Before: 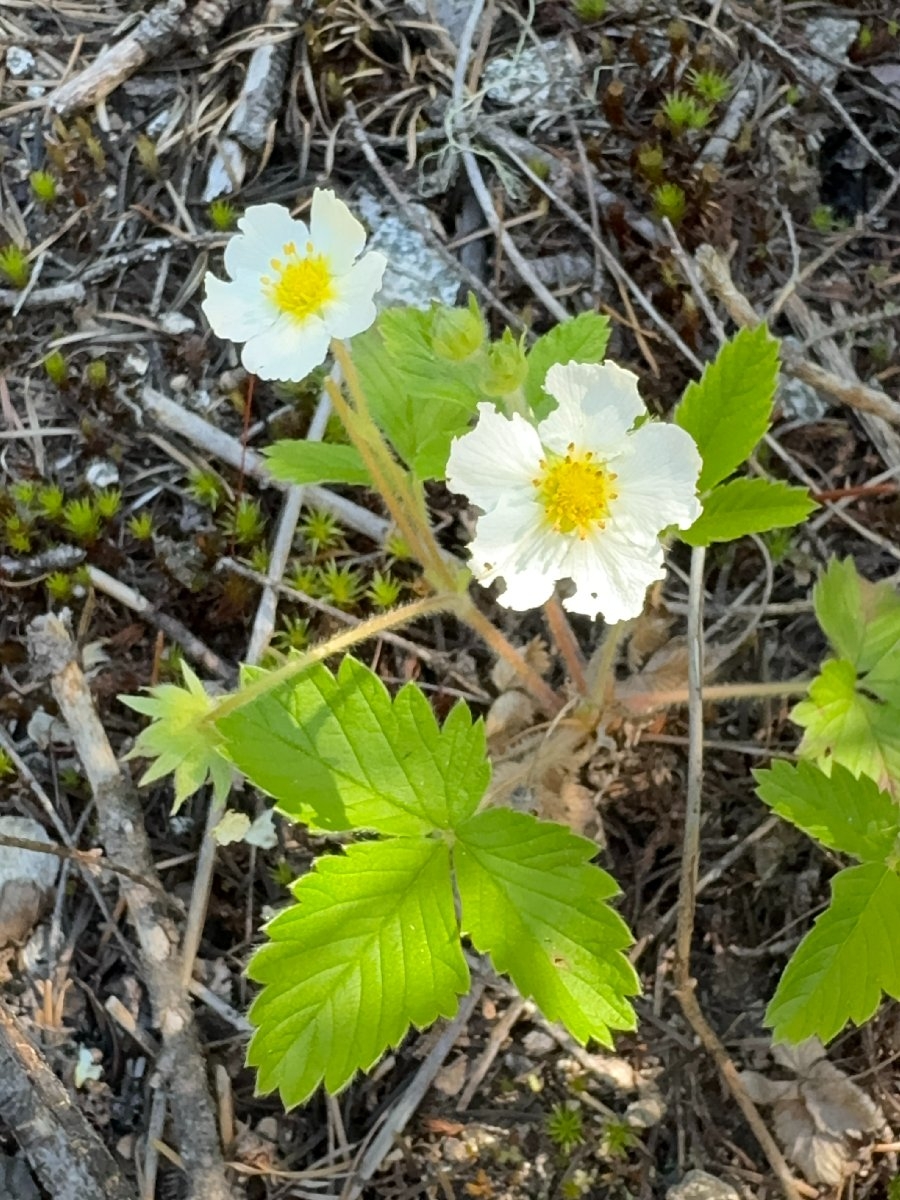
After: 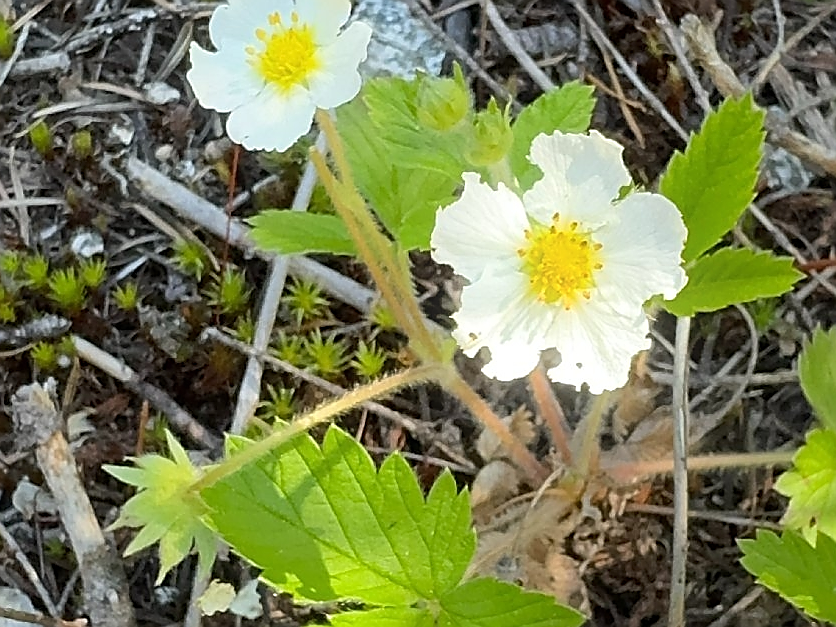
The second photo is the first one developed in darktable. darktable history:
bloom: size 9%, threshold 100%, strength 7%
crop: left 1.744%, top 19.225%, right 5.069%, bottom 28.357%
sharpen: radius 1.4, amount 1.25, threshold 0.7
